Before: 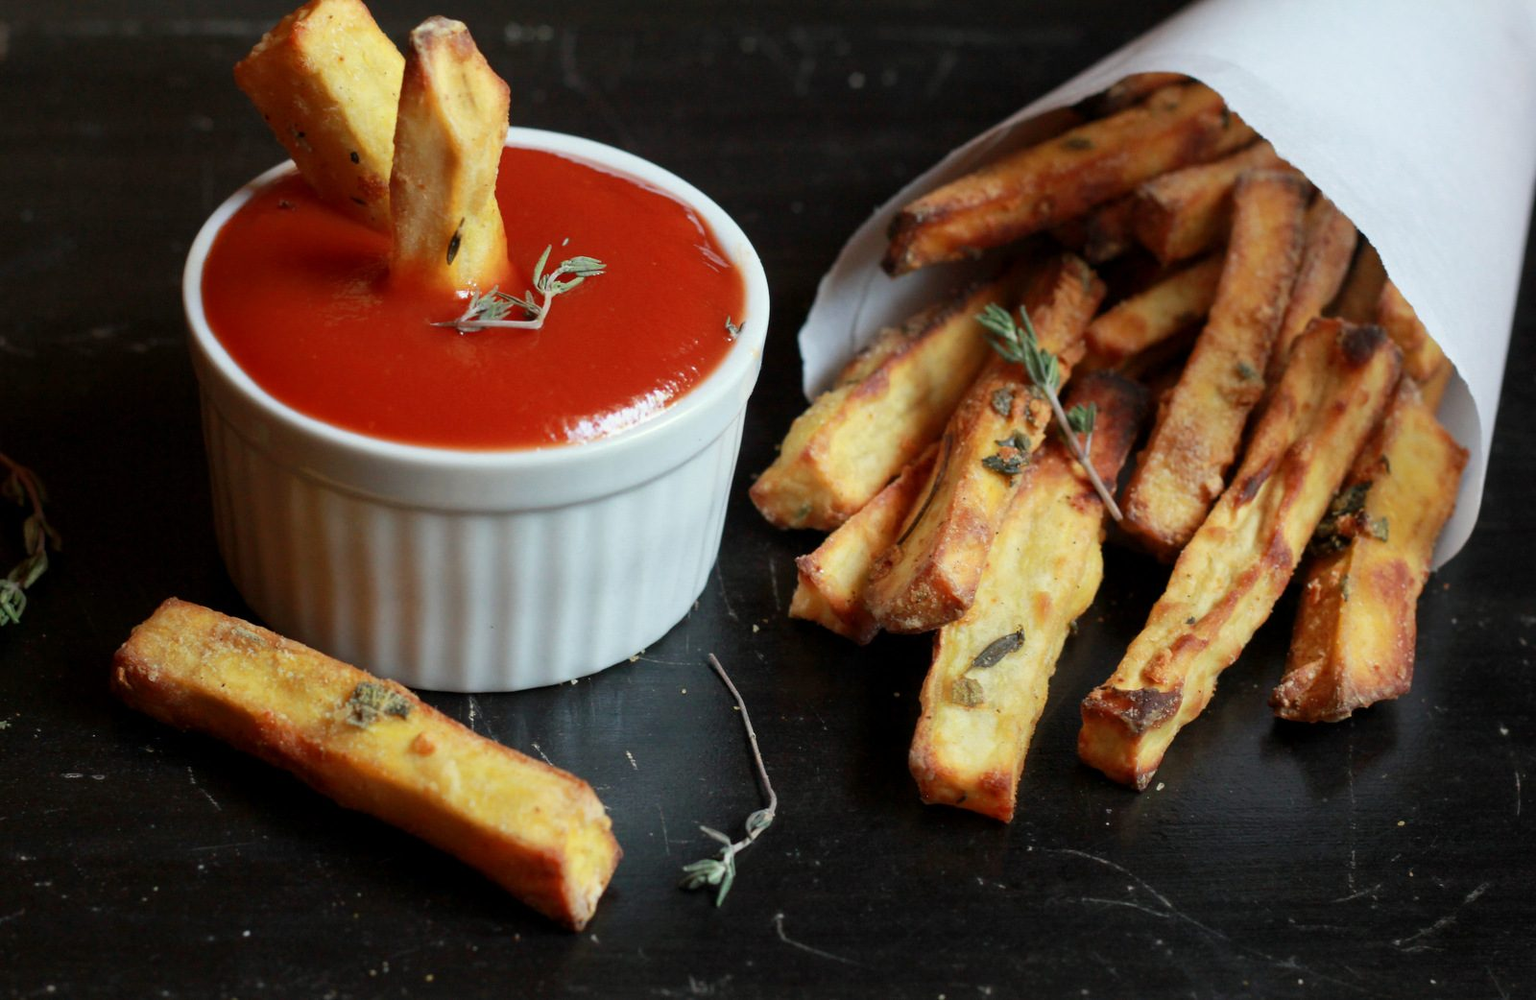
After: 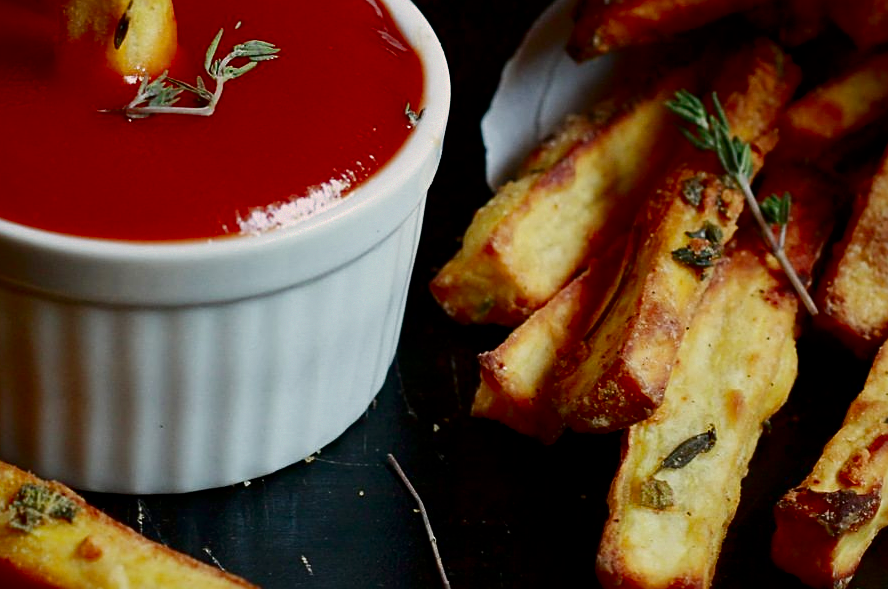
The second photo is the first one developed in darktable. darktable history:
contrast equalizer: octaves 7, y [[0.5, 0.5, 0.468, 0.5, 0.5, 0.5], [0.5 ×6], [0.5 ×6], [0 ×6], [0 ×6]]
exposure: black level correction 0, exposure 0.701 EV, compensate highlight preservation false
sharpen: on, module defaults
crop and rotate: left 21.979%, top 21.786%, right 22.517%, bottom 21.614%
contrast brightness saturation: contrast 0.086, brightness -0.598, saturation 0.17
filmic rgb: black relative exposure -8.01 EV, white relative exposure 3.99 EV, threshold -0.312 EV, transition 3.19 EV, structure ↔ texture 99.69%, hardness 4.13, contrast 0.997, enable highlight reconstruction true
